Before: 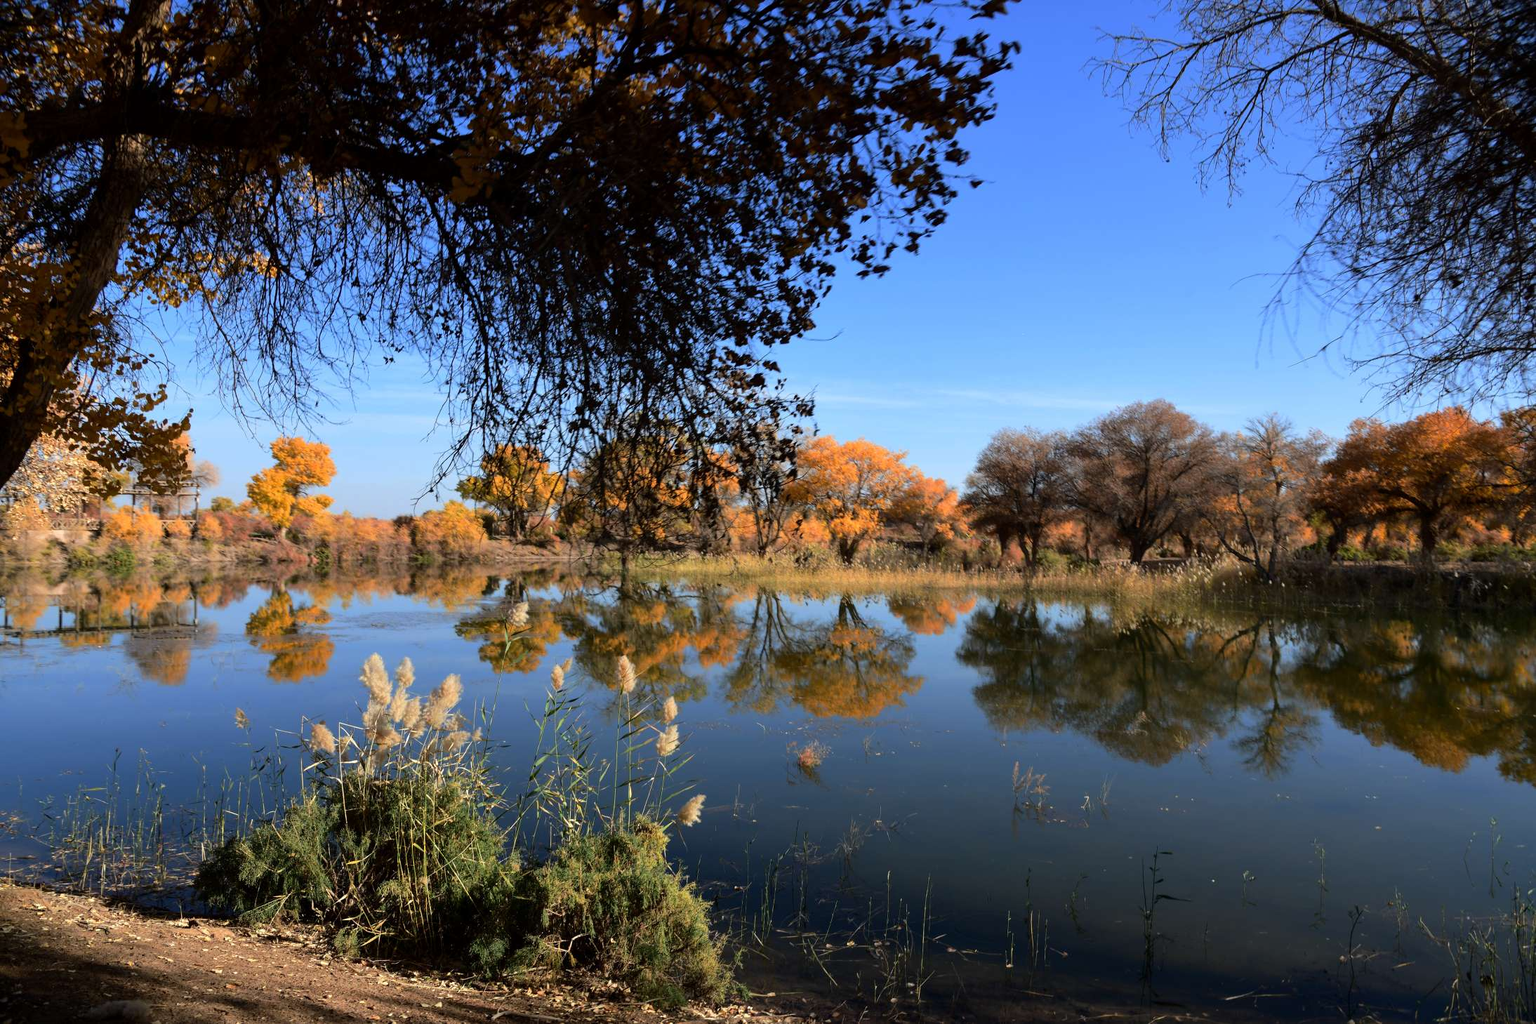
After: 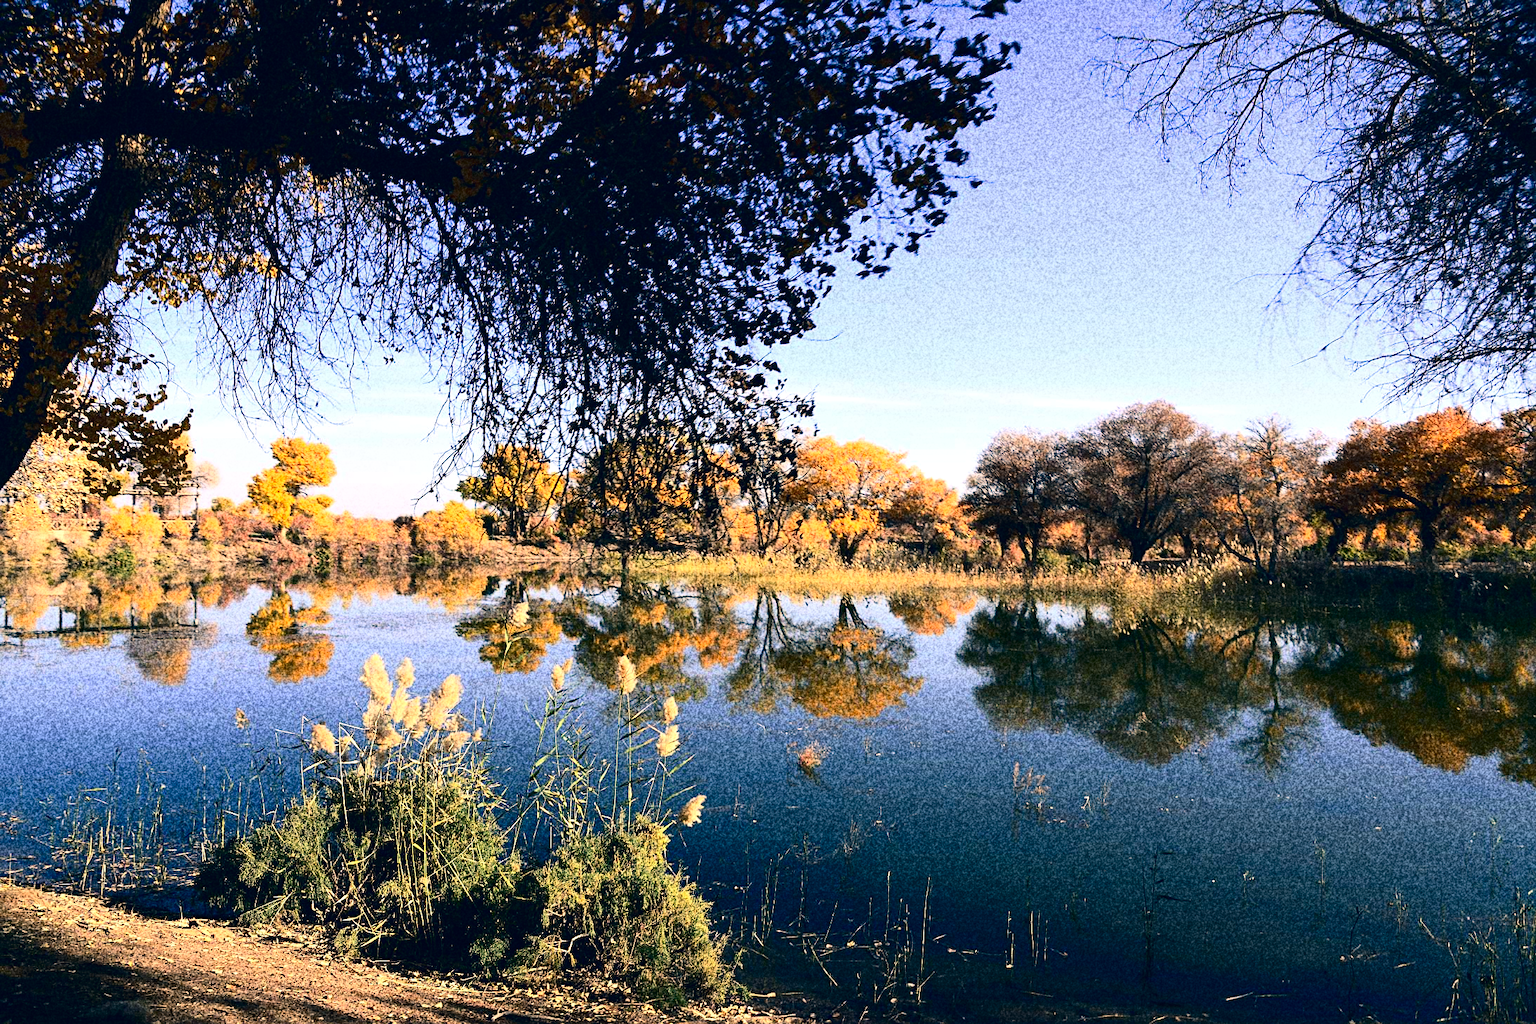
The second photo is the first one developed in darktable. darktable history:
sharpen: on, module defaults
exposure: exposure 0.661 EV, compensate highlight preservation false
tone equalizer: -8 EV 0.06 EV, smoothing diameter 25%, edges refinement/feathering 10, preserve details guided filter
contrast brightness saturation: contrast 0.28
color correction: highlights a* 10.32, highlights b* 14.66, shadows a* -9.59, shadows b* -15.02
velvia: strength 6%
grain: coarseness 30.02 ISO, strength 100%
